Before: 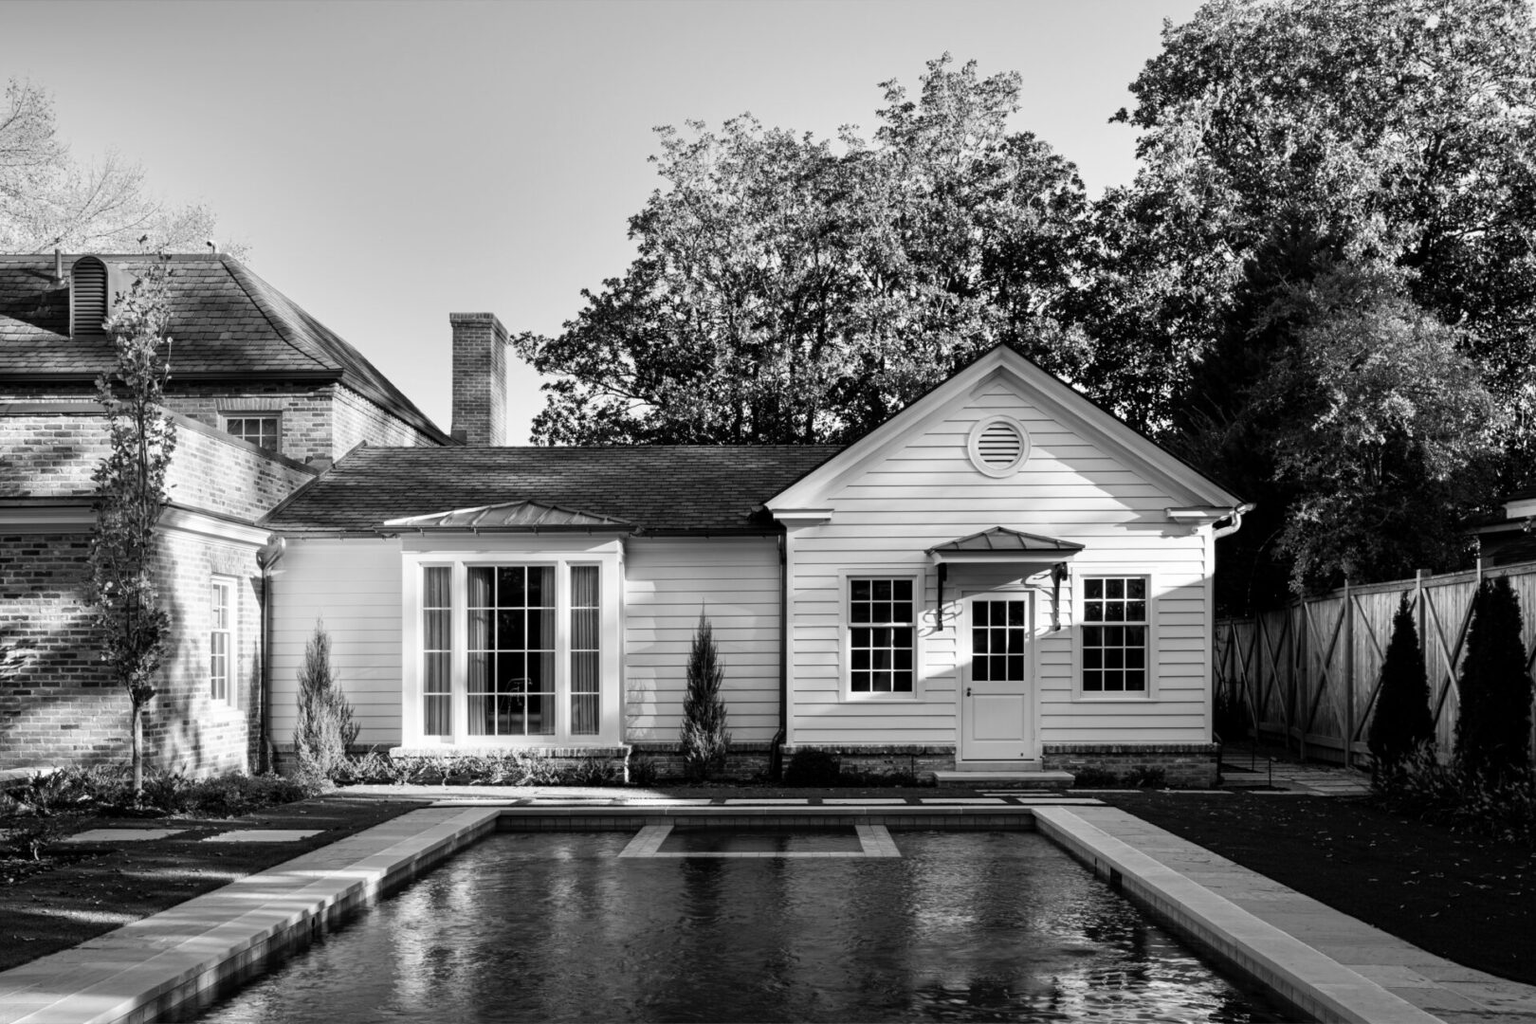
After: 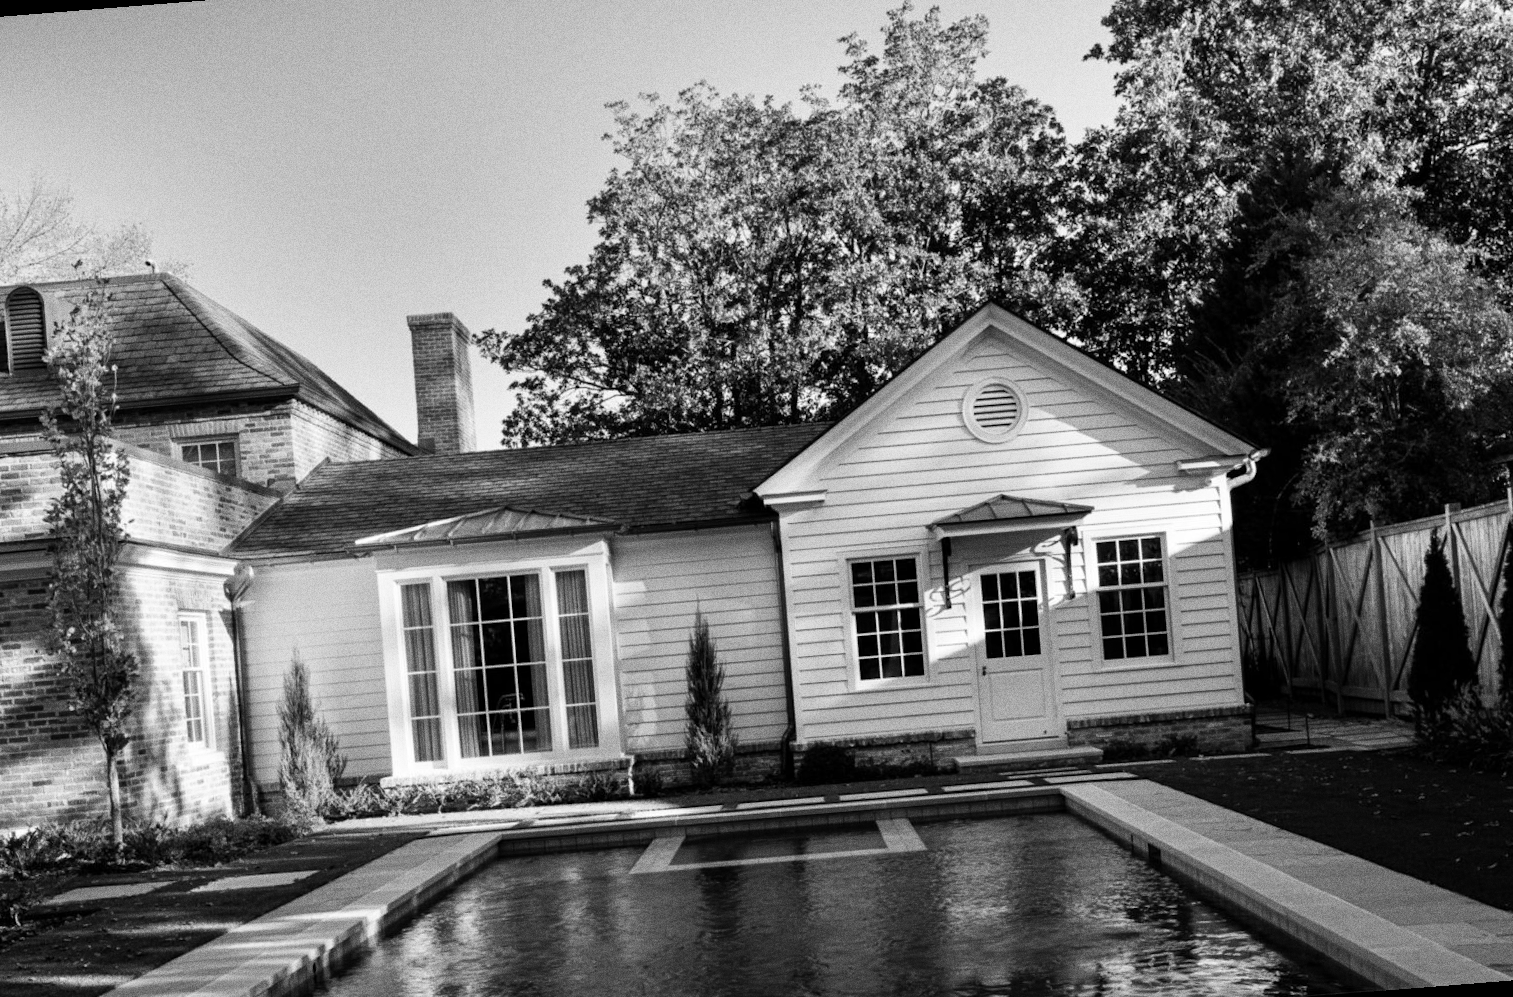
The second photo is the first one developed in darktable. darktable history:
rotate and perspective: rotation -4.57°, crop left 0.054, crop right 0.944, crop top 0.087, crop bottom 0.914
grain: coarseness 9.61 ISO, strength 35.62%
